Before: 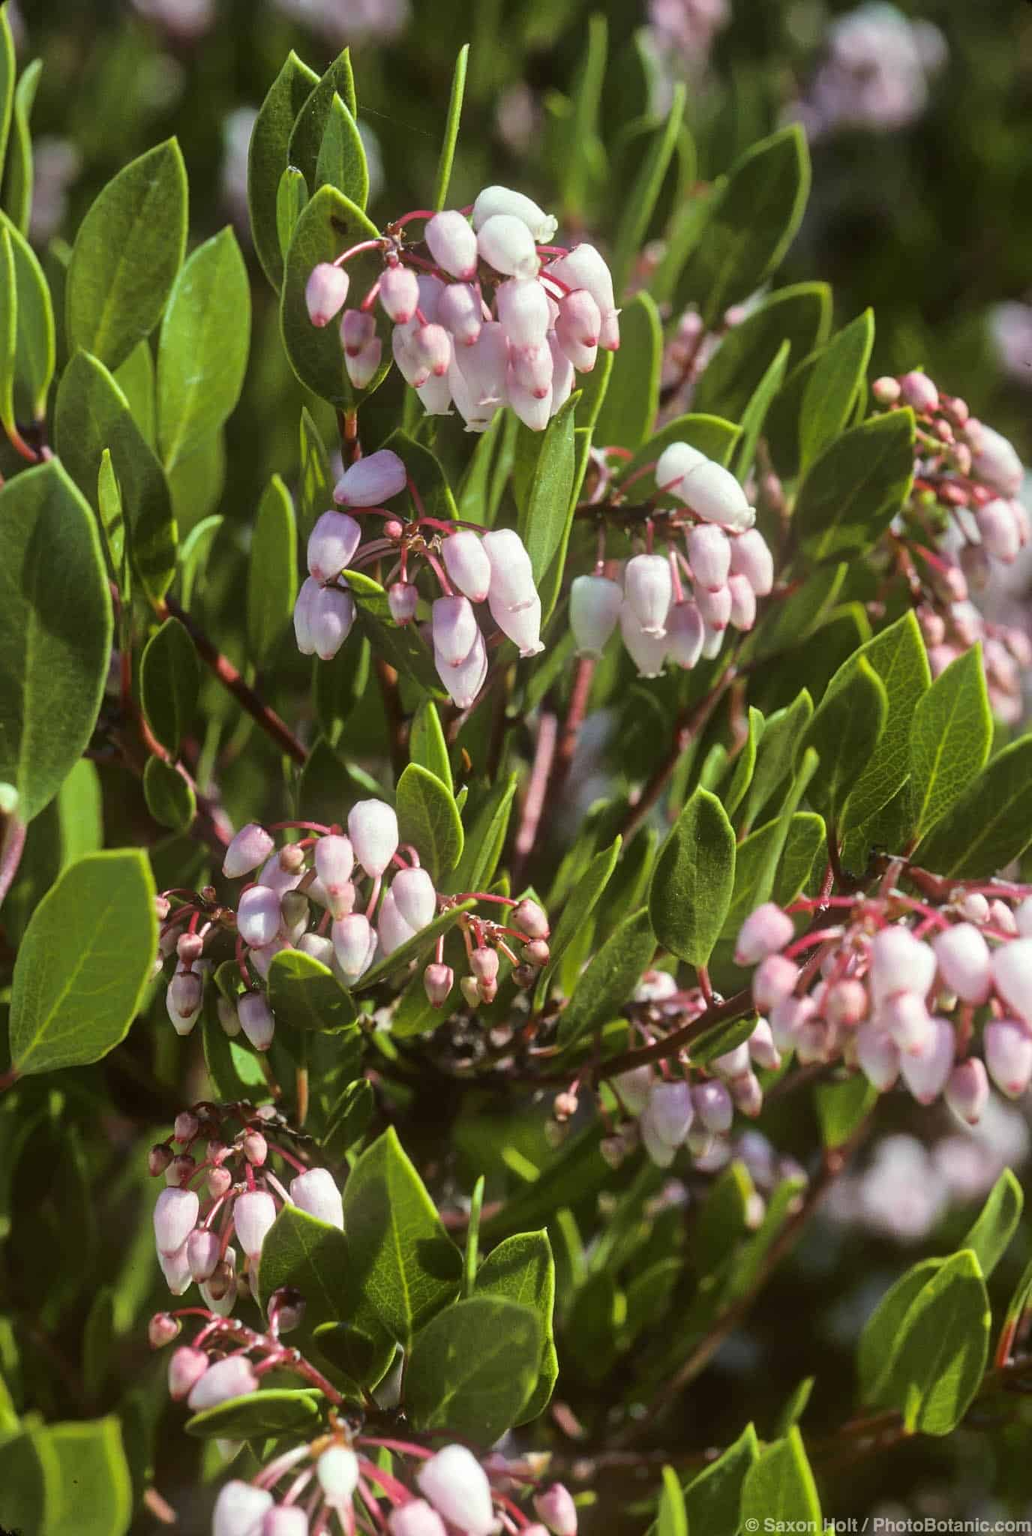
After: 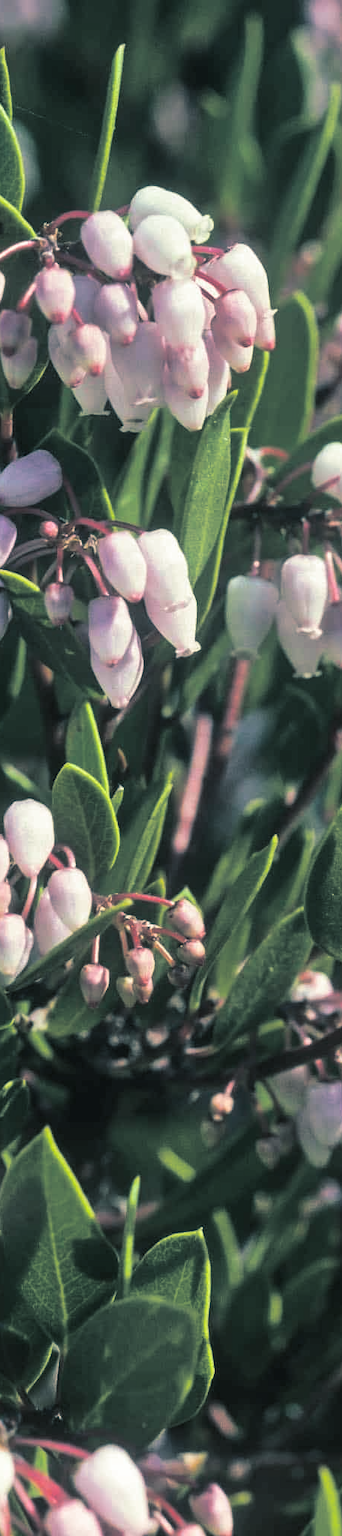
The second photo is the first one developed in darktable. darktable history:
split-toning: shadows › hue 205.2°, shadows › saturation 0.43, highlights › hue 54°, highlights › saturation 0.54
crop: left 33.36%, right 33.36%
